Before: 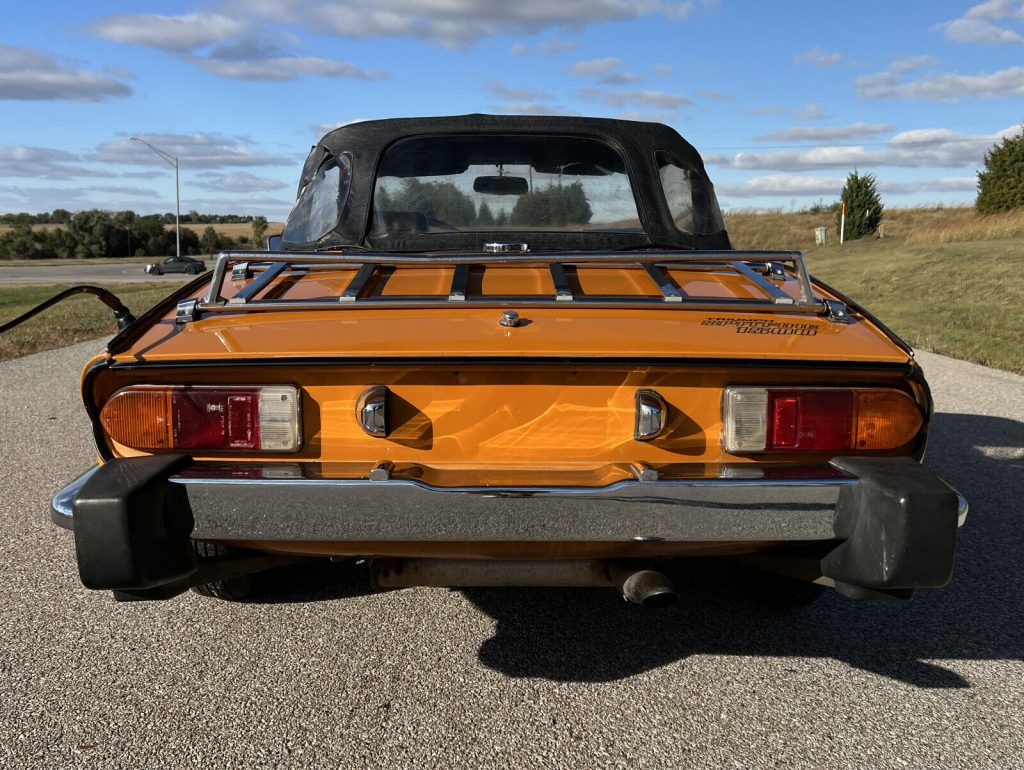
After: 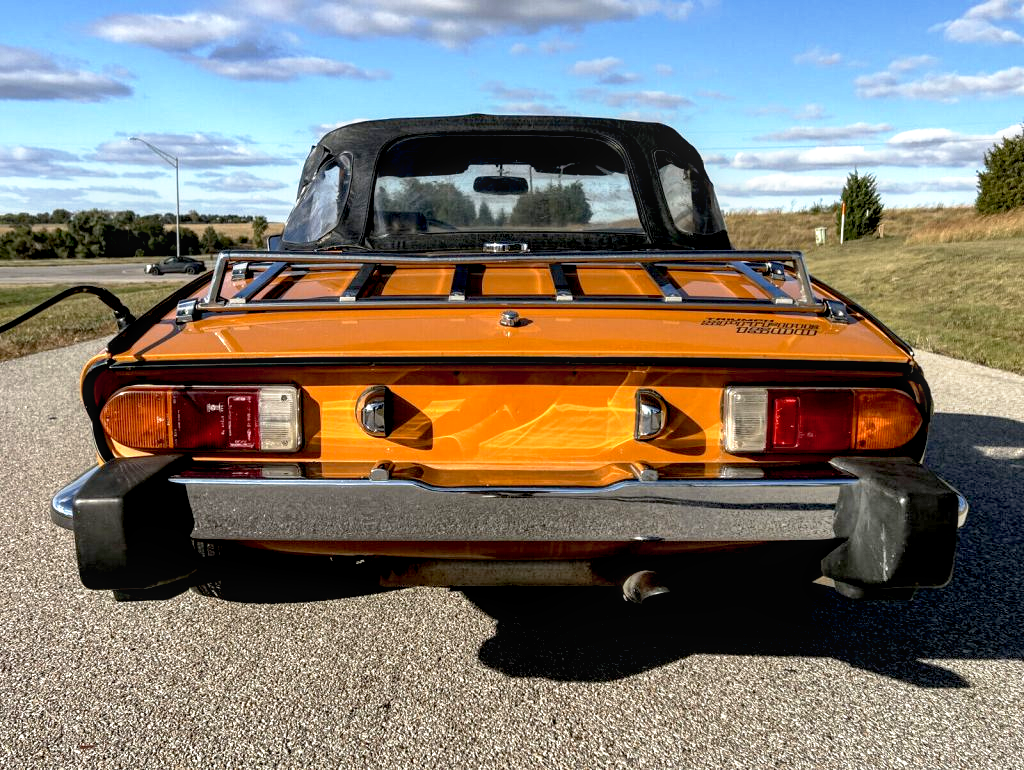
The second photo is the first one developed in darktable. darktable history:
exposure: black level correction -0.002, exposure 0.536 EV, compensate exposure bias true, compensate highlight preservation false
local contrast: on, module defaults
shadows and highlights: shadows 52.32, highlights -28.35, soften with gaussian
base curve: curves: ch0 [(0.017, 0) (0.425, 0.441) (0.844, 0.933) (1, 1)], preserve colors none
